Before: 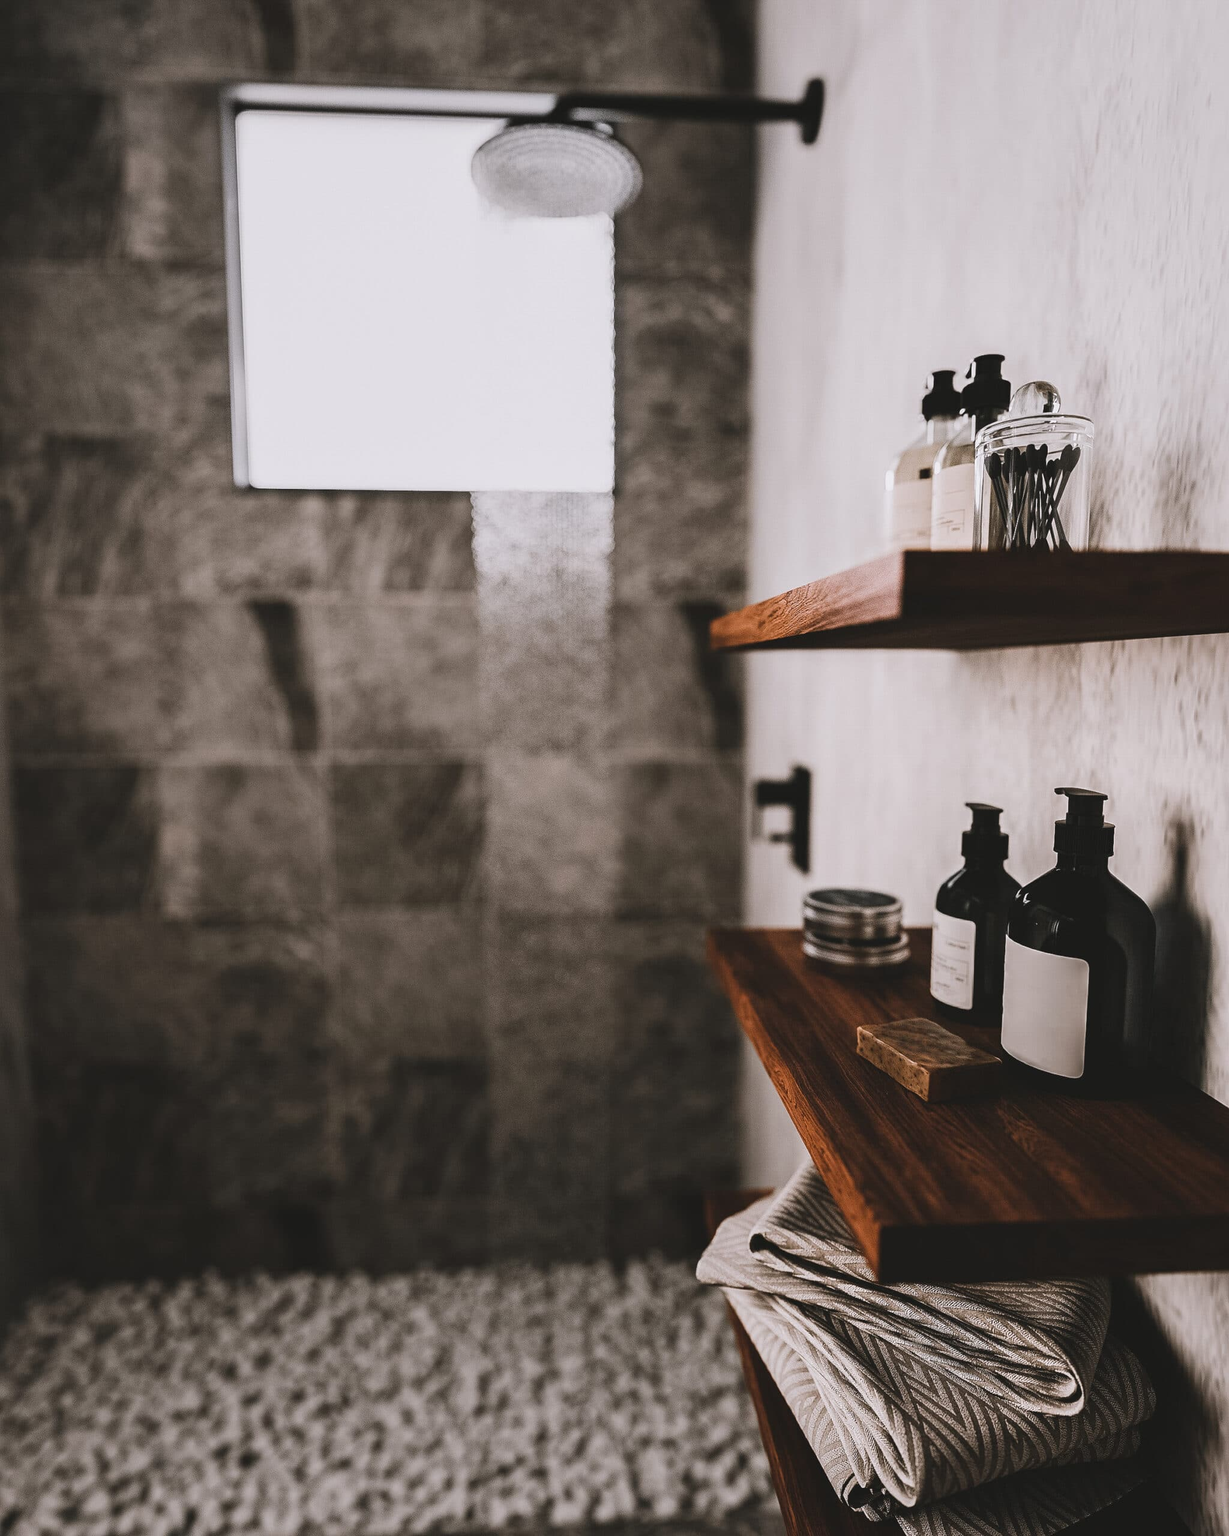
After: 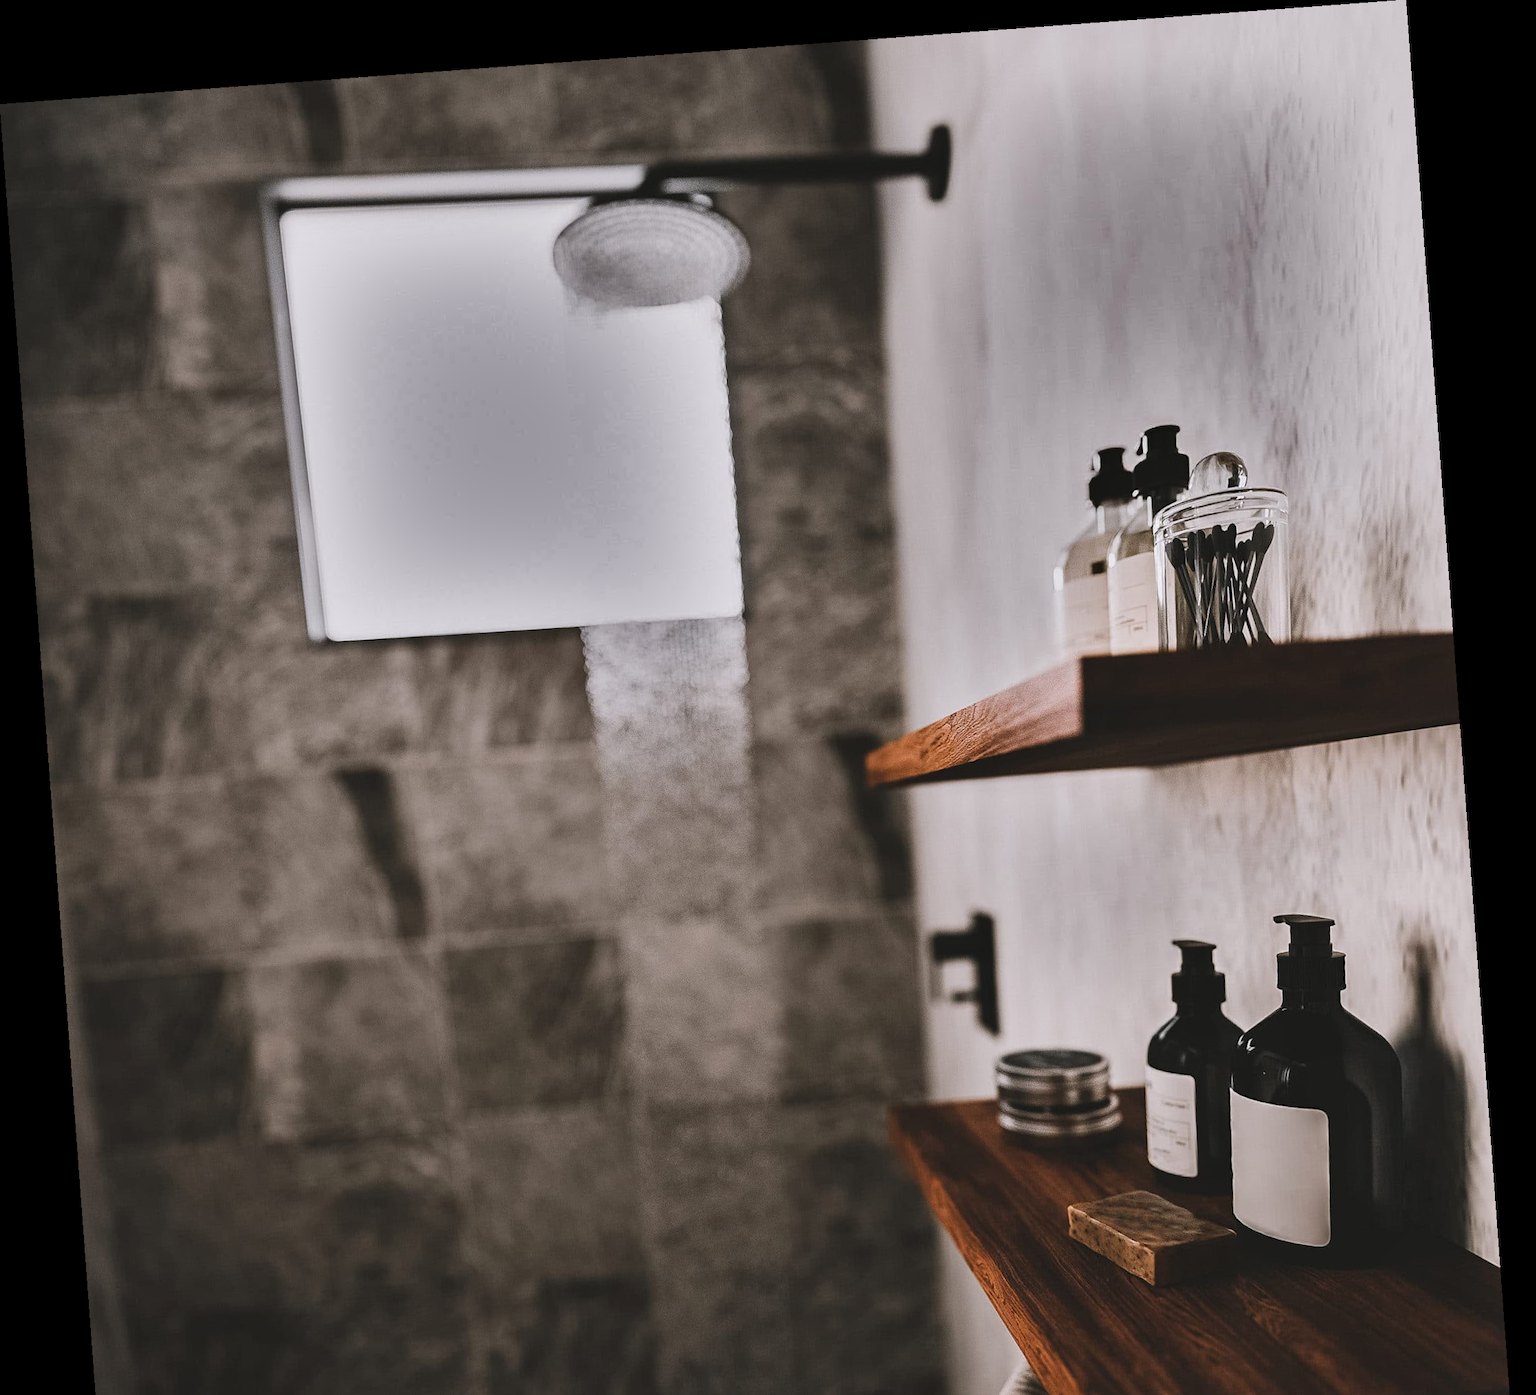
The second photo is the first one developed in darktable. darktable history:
rotate and perspective: rotation -4.25°, automatic cropping off
crop: bottom 24.967%
shadows and highlights: shadows 20.91, highlights -82.73, soften with gaussian
